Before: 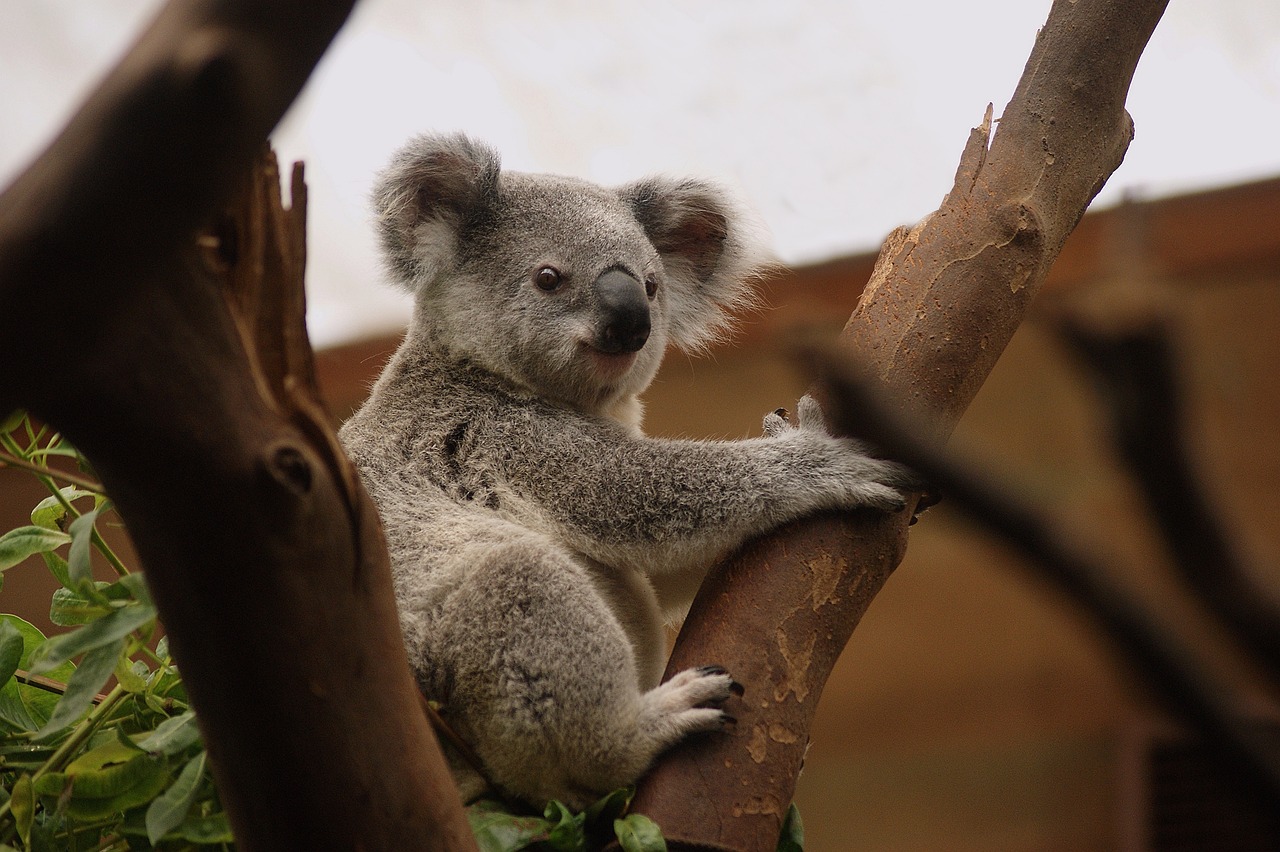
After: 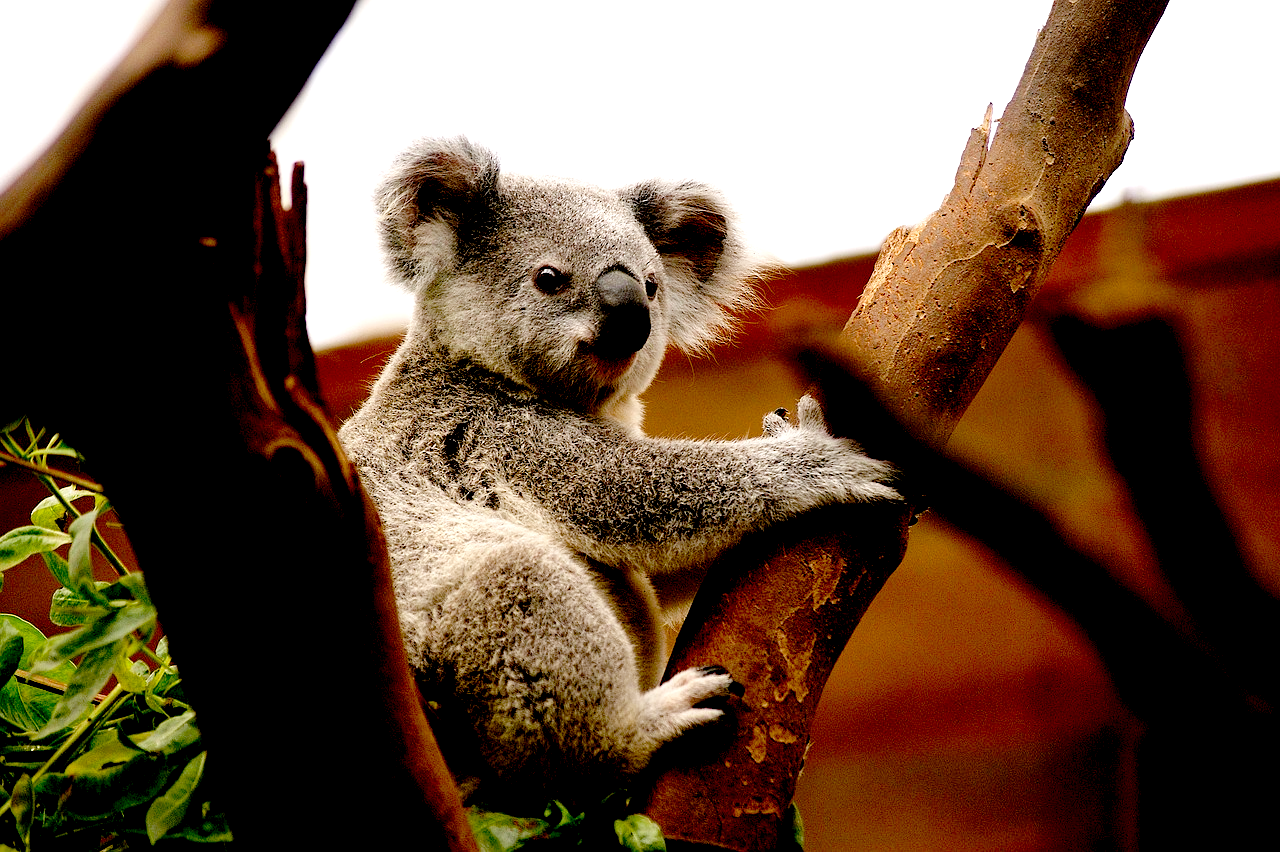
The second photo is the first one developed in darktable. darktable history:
tone curve: curves: ch0 [(0, 0) (0.003, 0.031) (0.011, 0.031) (0.025, 0.03) (0.044, 0.035) (0.069, 0.054) (0.1, 0.081) (0.136, 0.11) (0.177, 0.147) (0.224, 0.209) (0.277, 0.283) (0.335, 0.369) (0.399, 0.44) (0.468, 0.517) (0.543, 0.601) (0.623, 0.684) (0.709, 0.766) (0.801, 0.846) (0.898, 0.927) (1, 1)], preserve colors none
exposure: black level correction 0.035, exposure 0.9 EV, compensate highlight preservation false
